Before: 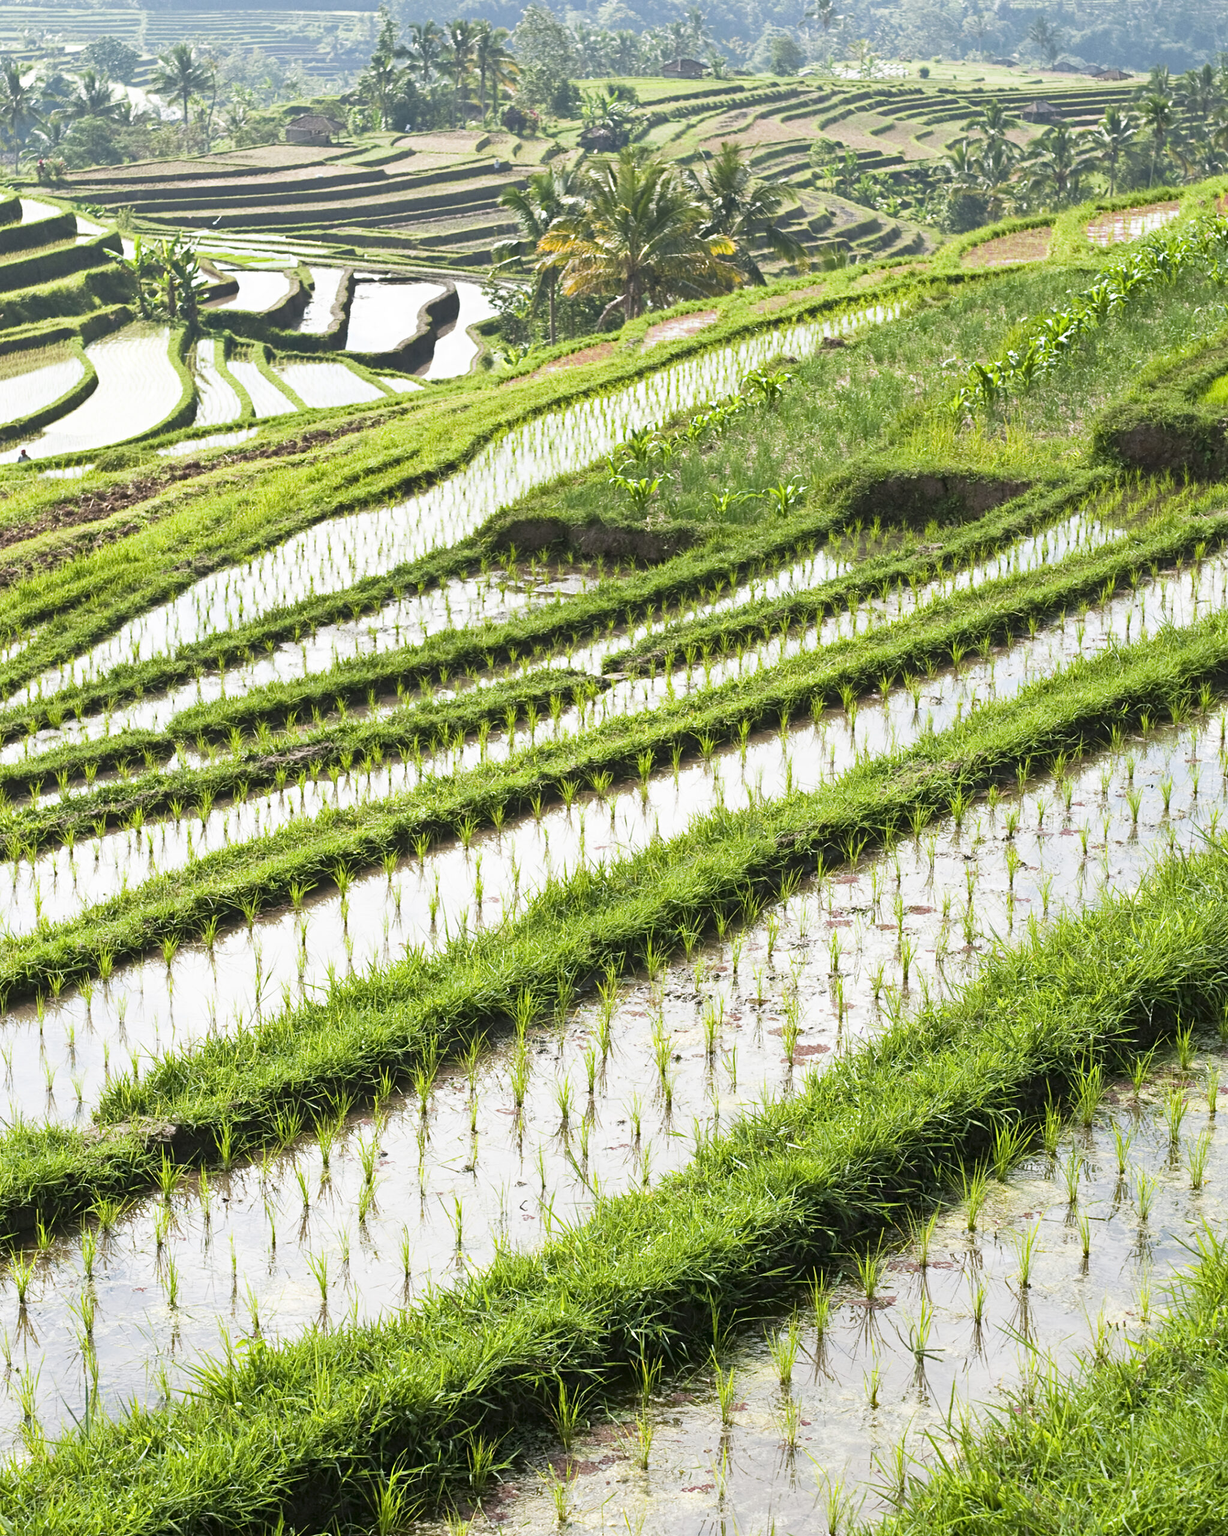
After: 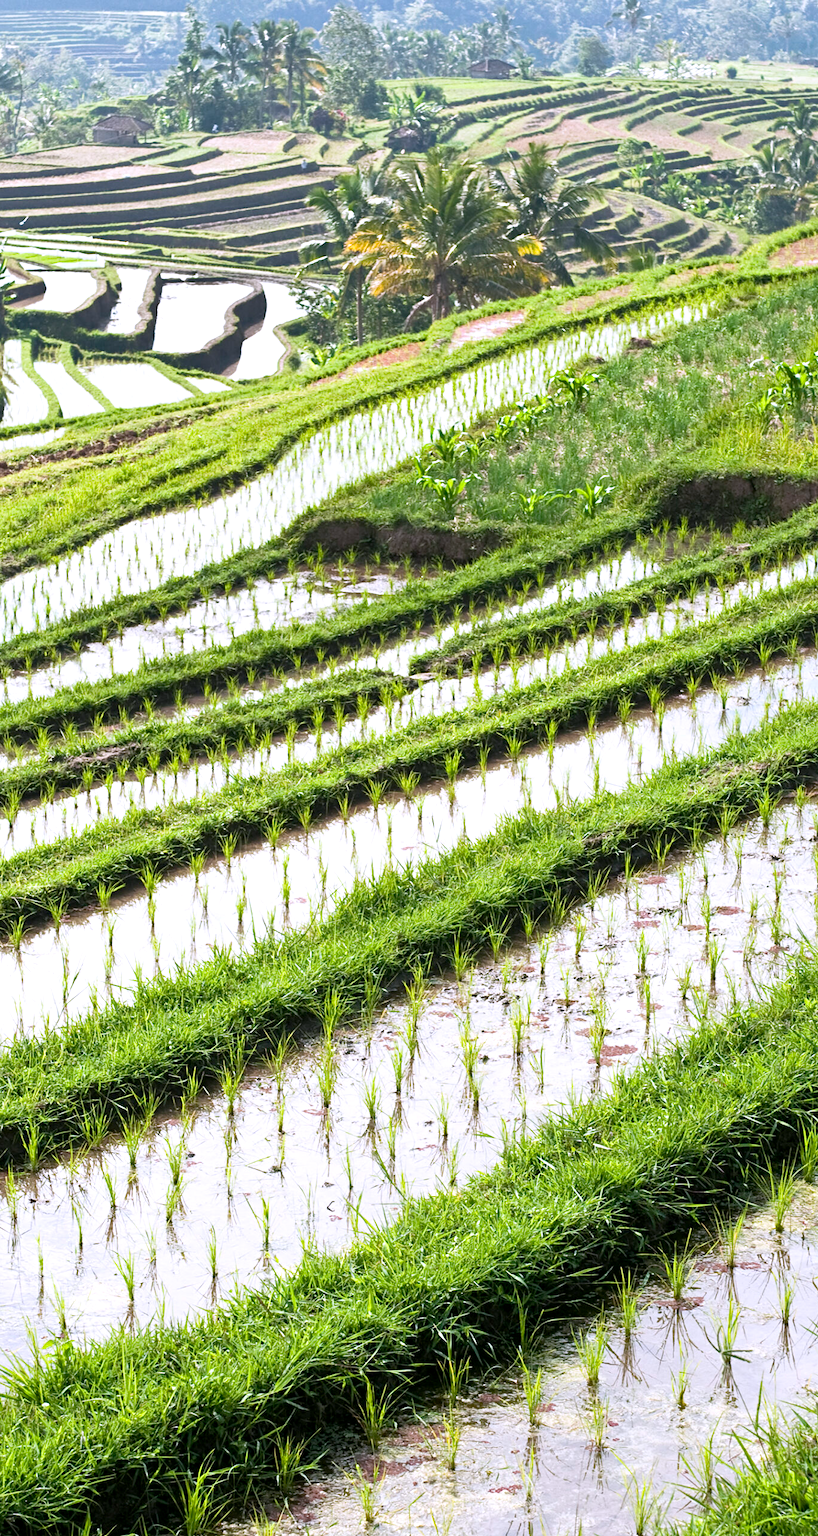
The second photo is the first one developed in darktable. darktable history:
crop and rotate: left 15.754%, right 17.579%
tone equalizer: on, module defaults
white balance: red 1.004, blue 1.096
exposure: black level correction 0.002, exposure 0.15 EV, compensate highlight preservation false
base curve: curves: ch0 [(0, 0) (0.303, 0.277) (1, 1)]
